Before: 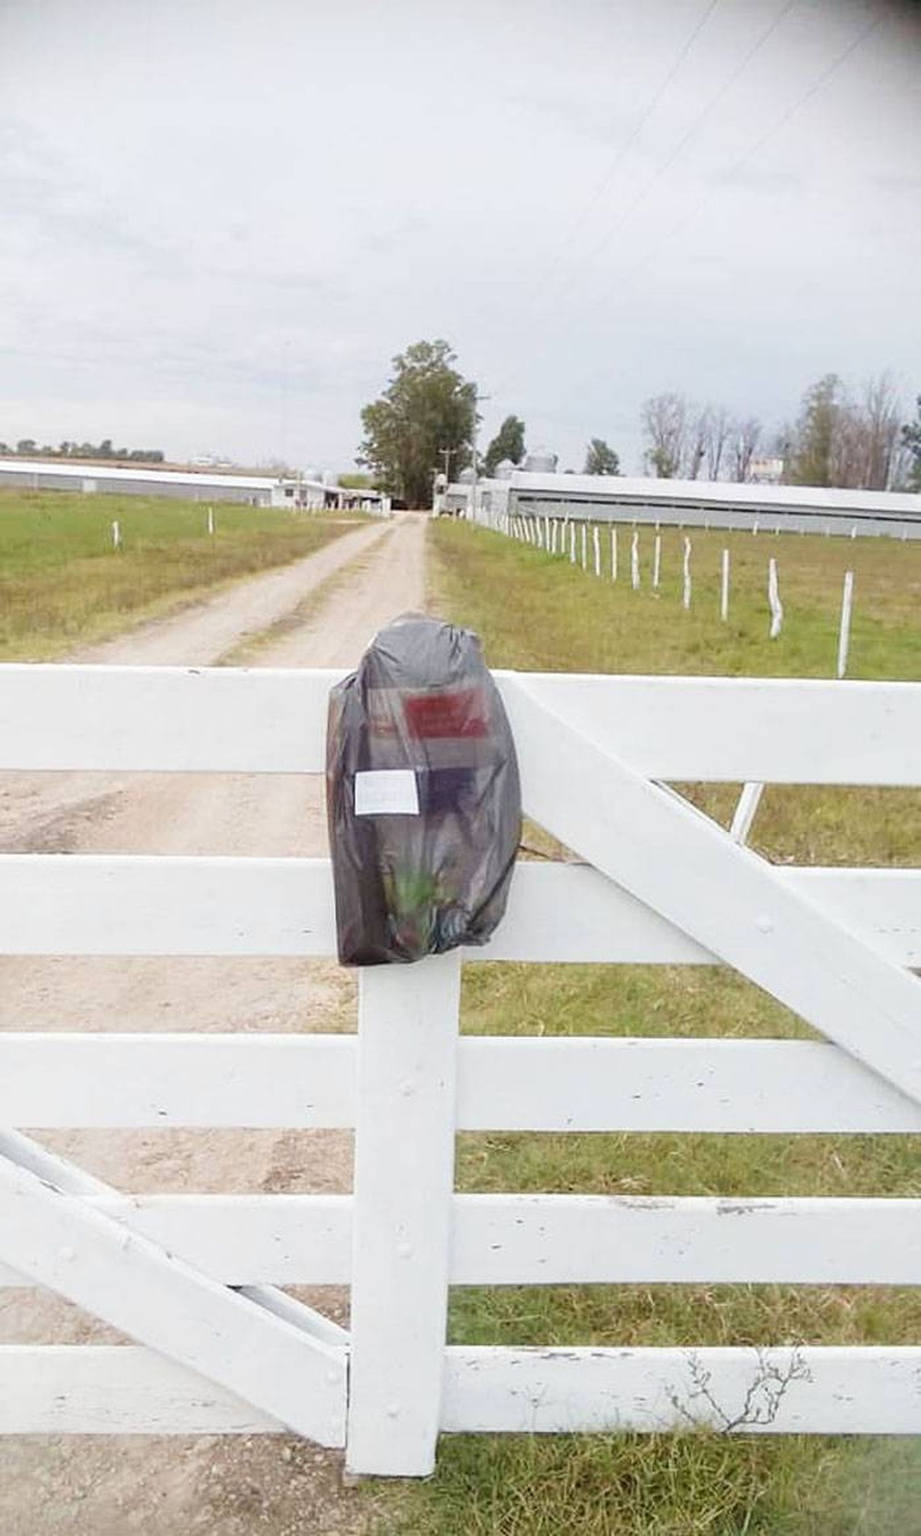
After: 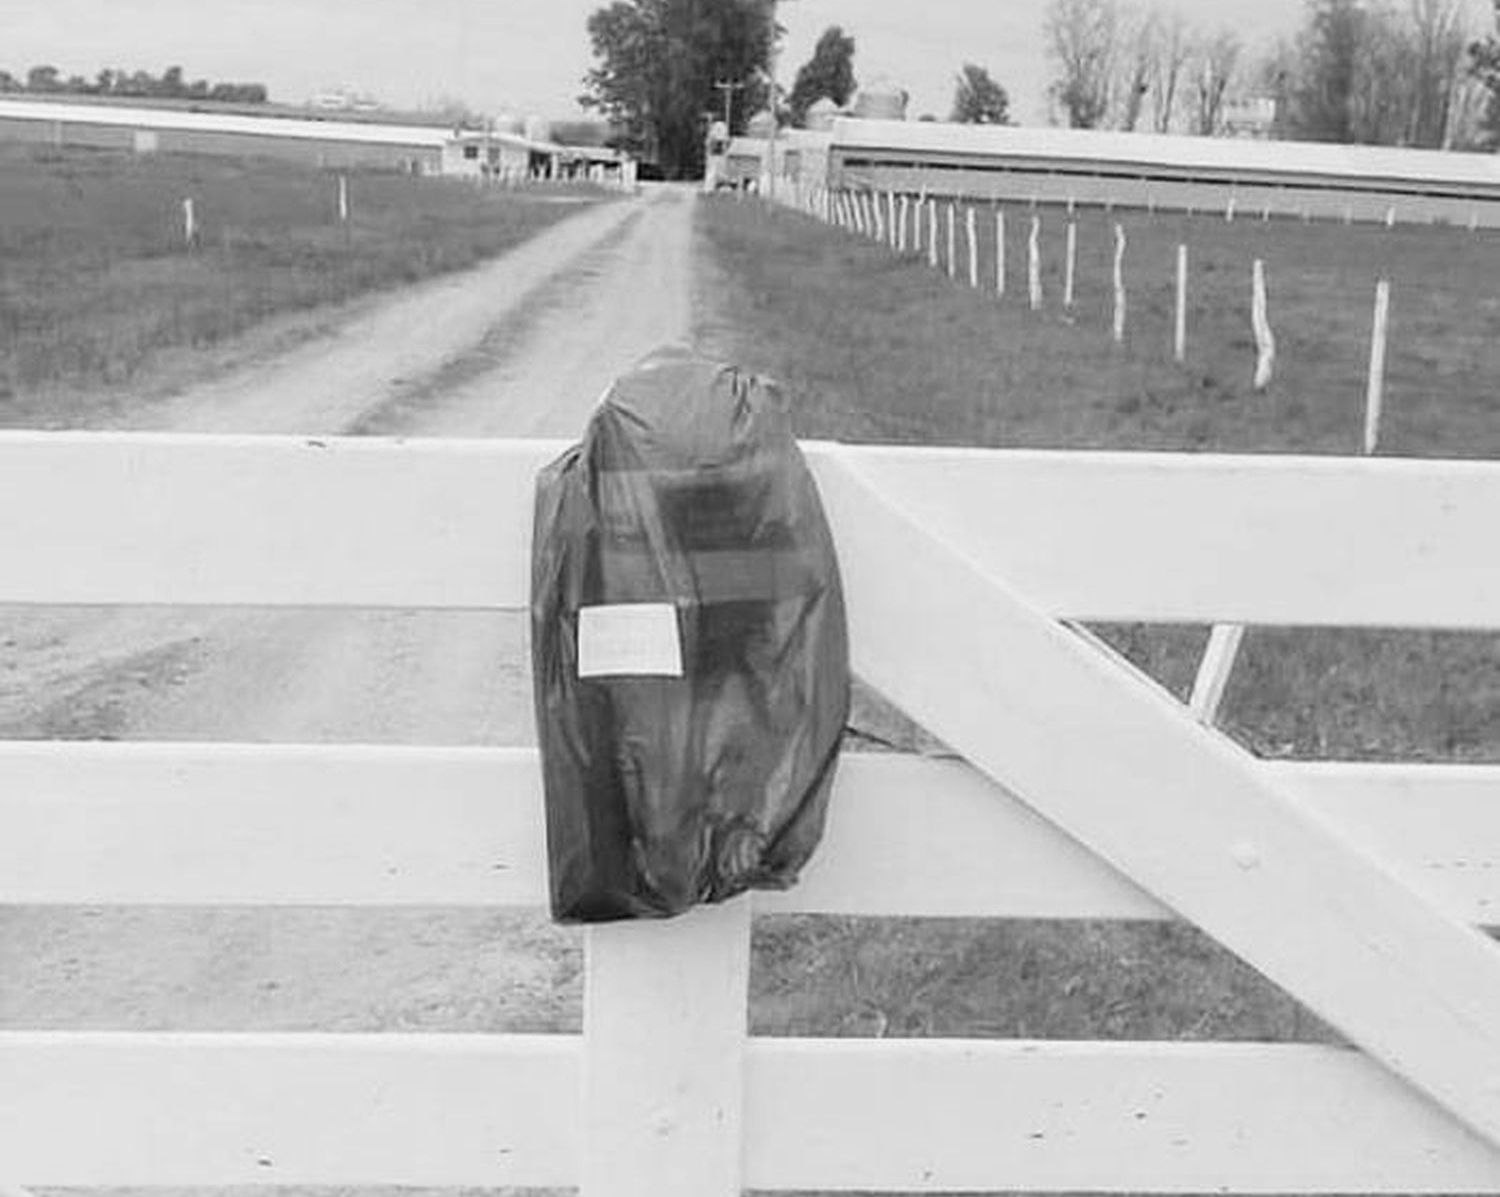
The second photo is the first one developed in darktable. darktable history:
color calibration: output gray [0.246, 0.254, 0.501, 0], illuminant same as pipeline (D50), adaptation XYZ, x 0.347, y 0.359, temperature 5017.61 K
contrast brightness saturation: saturation -0.098
crop and rotate: top 26.052%, bottom 26.071%
